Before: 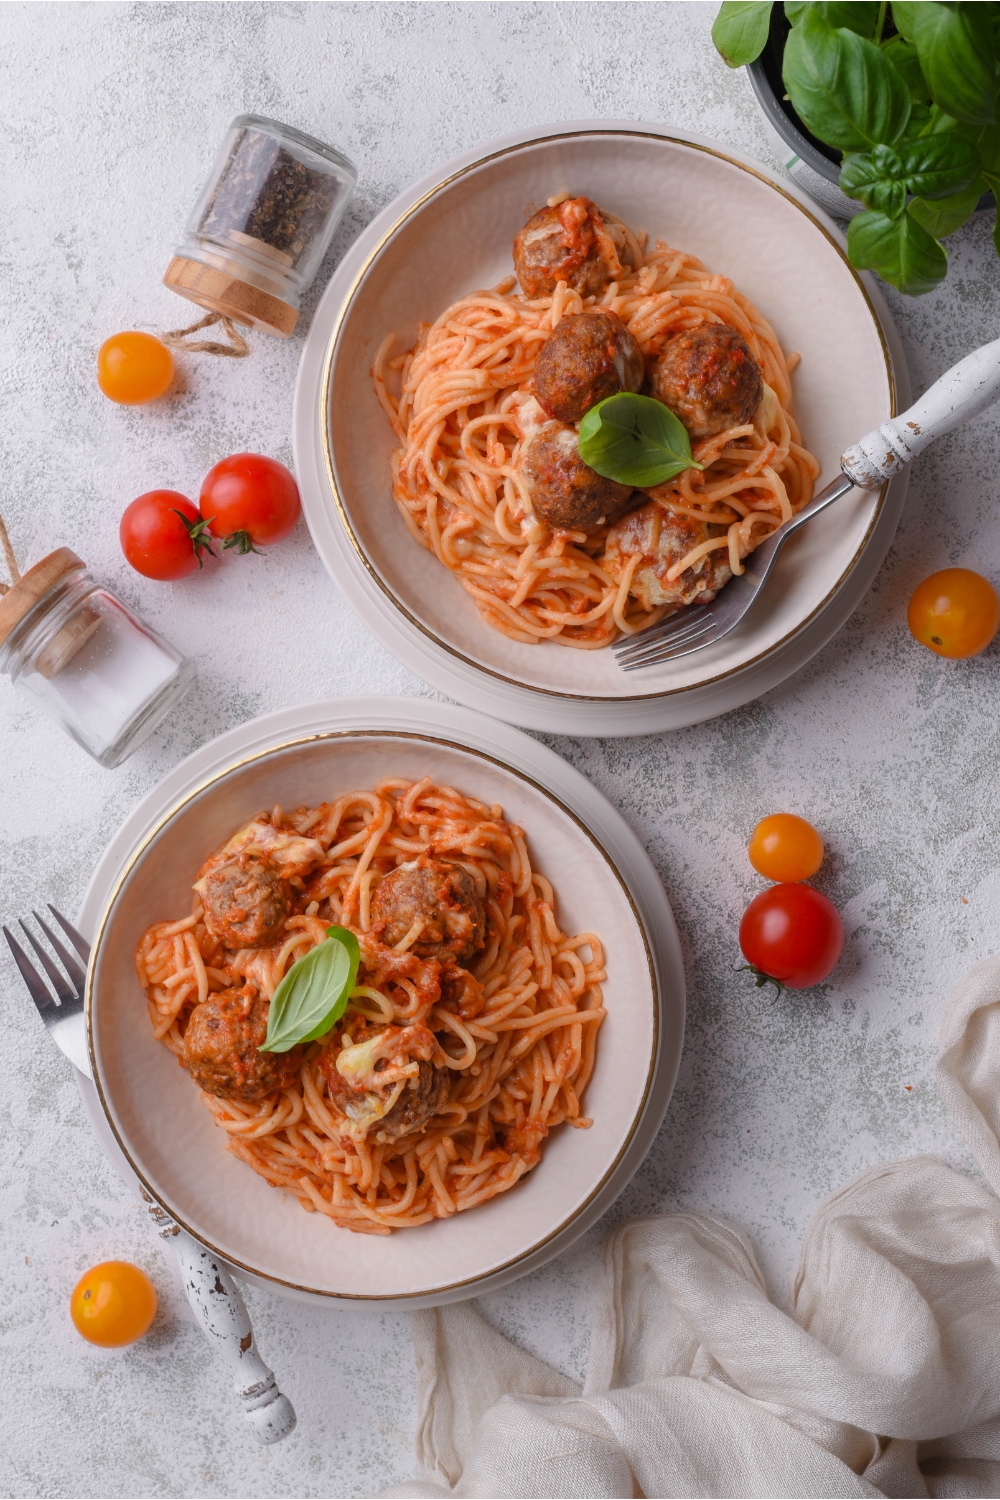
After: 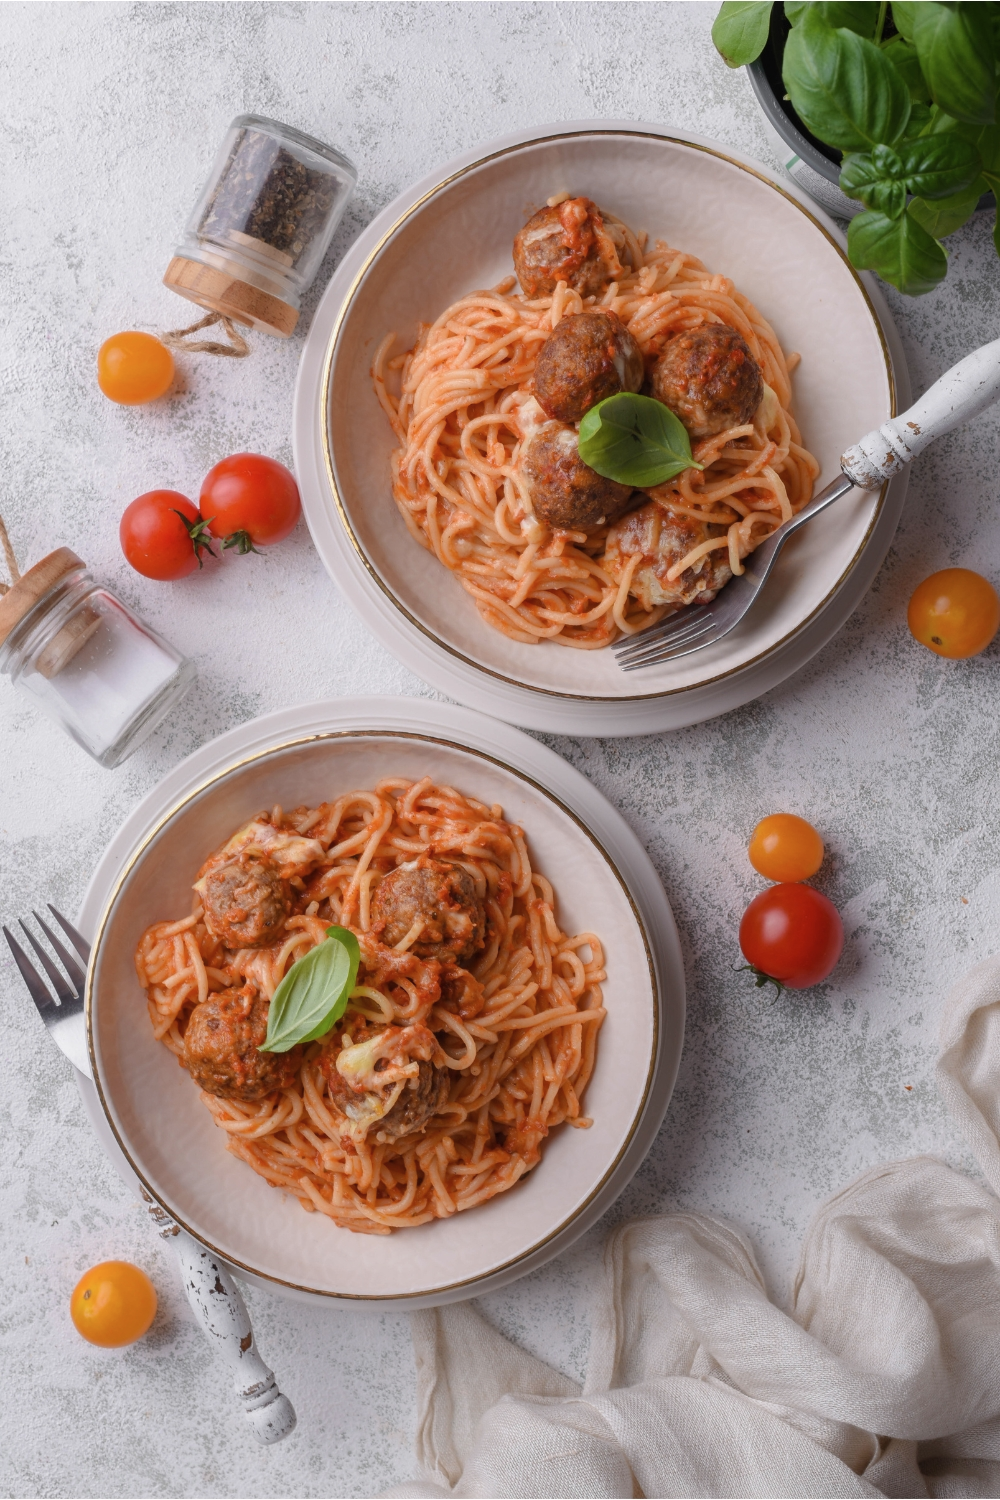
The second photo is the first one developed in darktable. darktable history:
contrast brightness saturation: saturation -0.105
